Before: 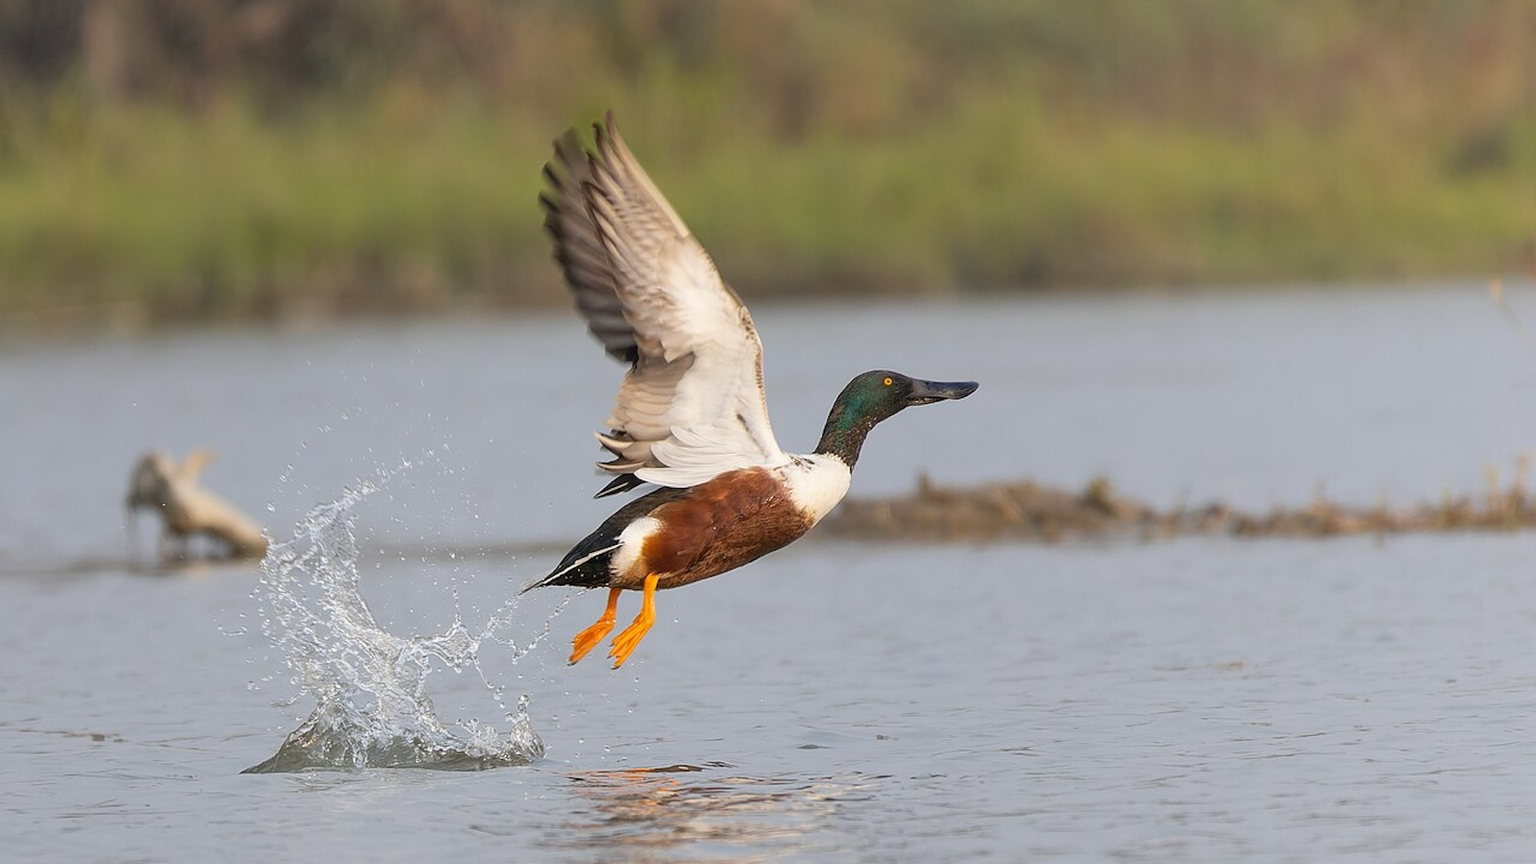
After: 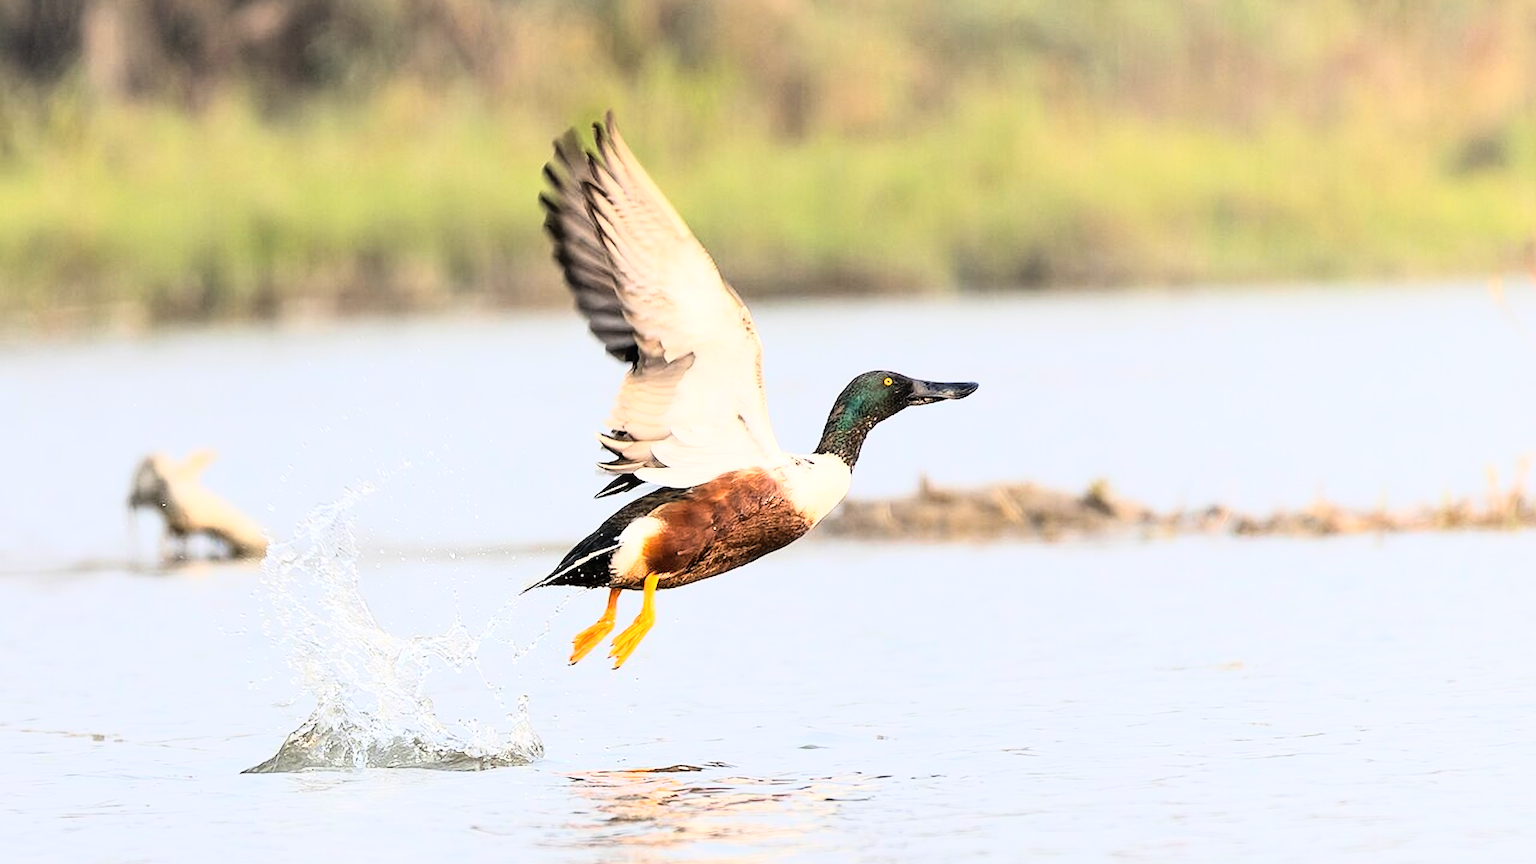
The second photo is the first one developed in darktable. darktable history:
rgb curve: curves: ch0 [(0, 0) (0.21, 0.15) (0.24, 0.21) (0.5, 0.75) (0.75, 0.96) (0.89, 0.99) (1, 1)]; ch1 [(0, 0.02) (0.21, 0.13) (0.25, 0.2) (0.5, 0.67) (0.75, 0.9) (0.89, 0.97) (1, 1)]; ch2 [(0, 0.02) (0.21, 0.13) (0.25, 0.2) (0.5, 0.67) (0.75, 0.9) (0.89, 0.97) (1, 1)], compensate middle gray true
exposure: exposure 0.2 EV, compensate highlight preservation false
